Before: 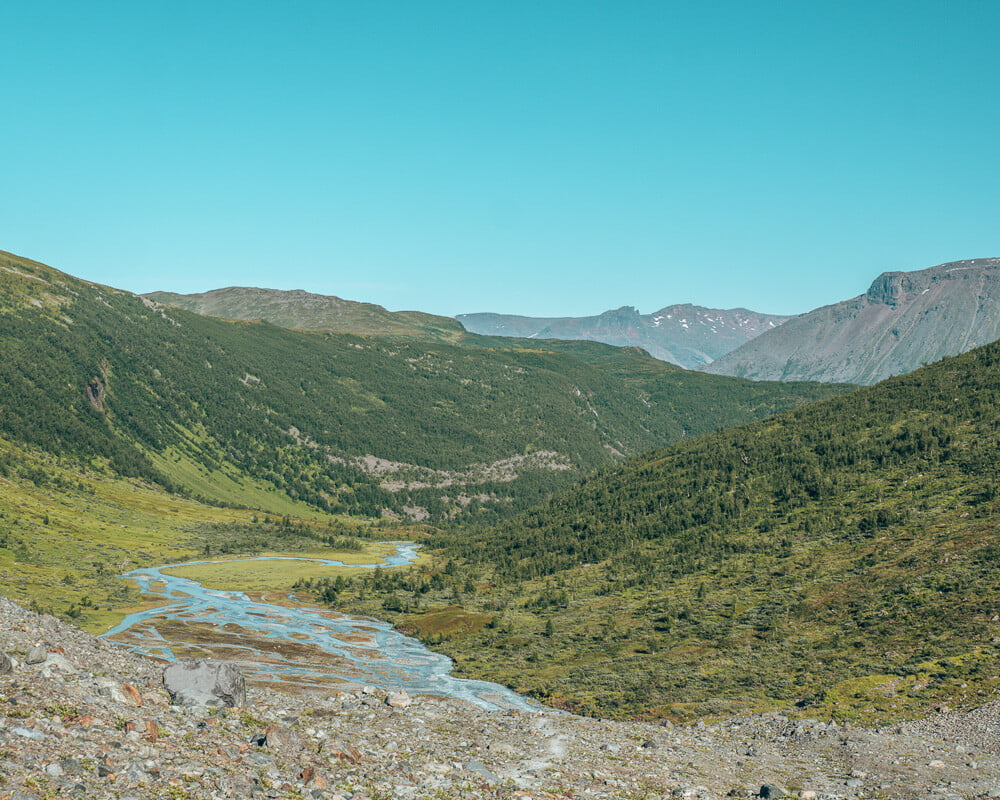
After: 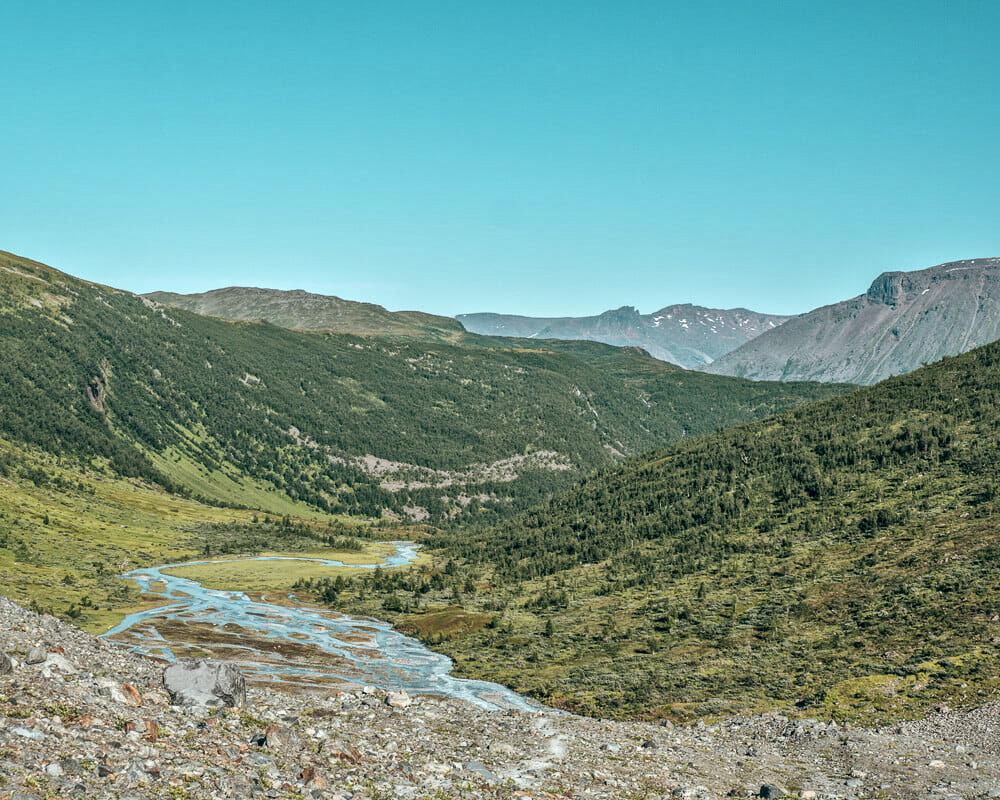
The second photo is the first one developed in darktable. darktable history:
local contrast: mode bilateral grid, contrast 20, coarseness 19, detail 163%, midtone range 0.2
contrast brightness saturation: saturation -0.05
